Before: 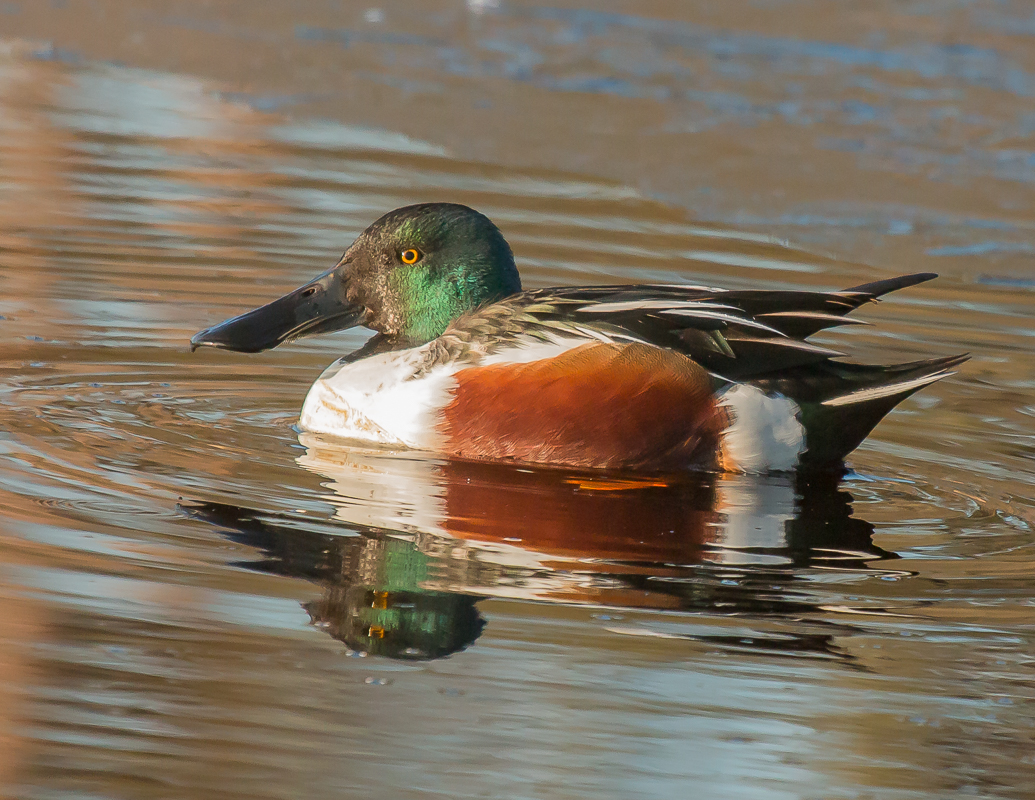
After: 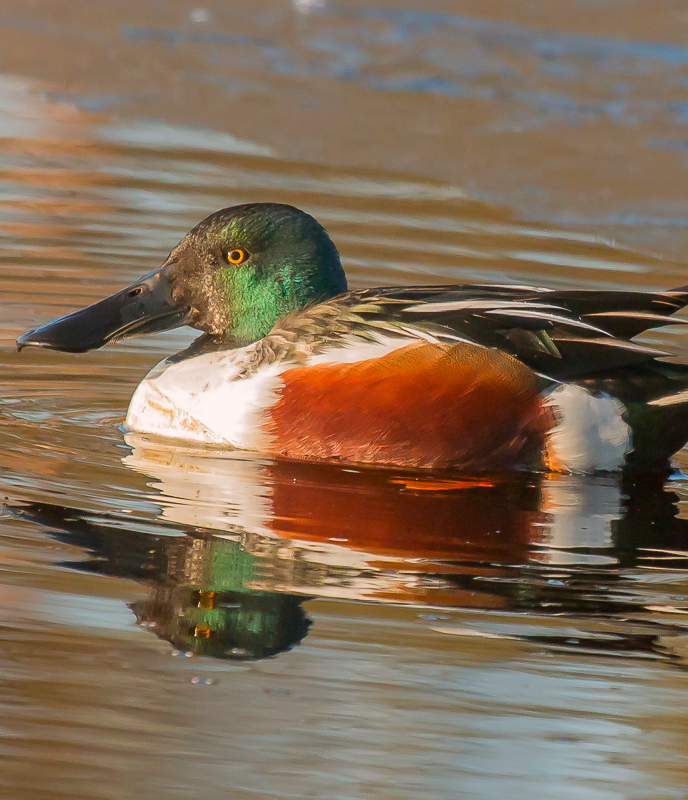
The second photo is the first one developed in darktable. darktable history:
crop: left 16.899%, right 16.556%
color correction: highlights a* 3.22, highlights b* 1.93, saturation 1.19
